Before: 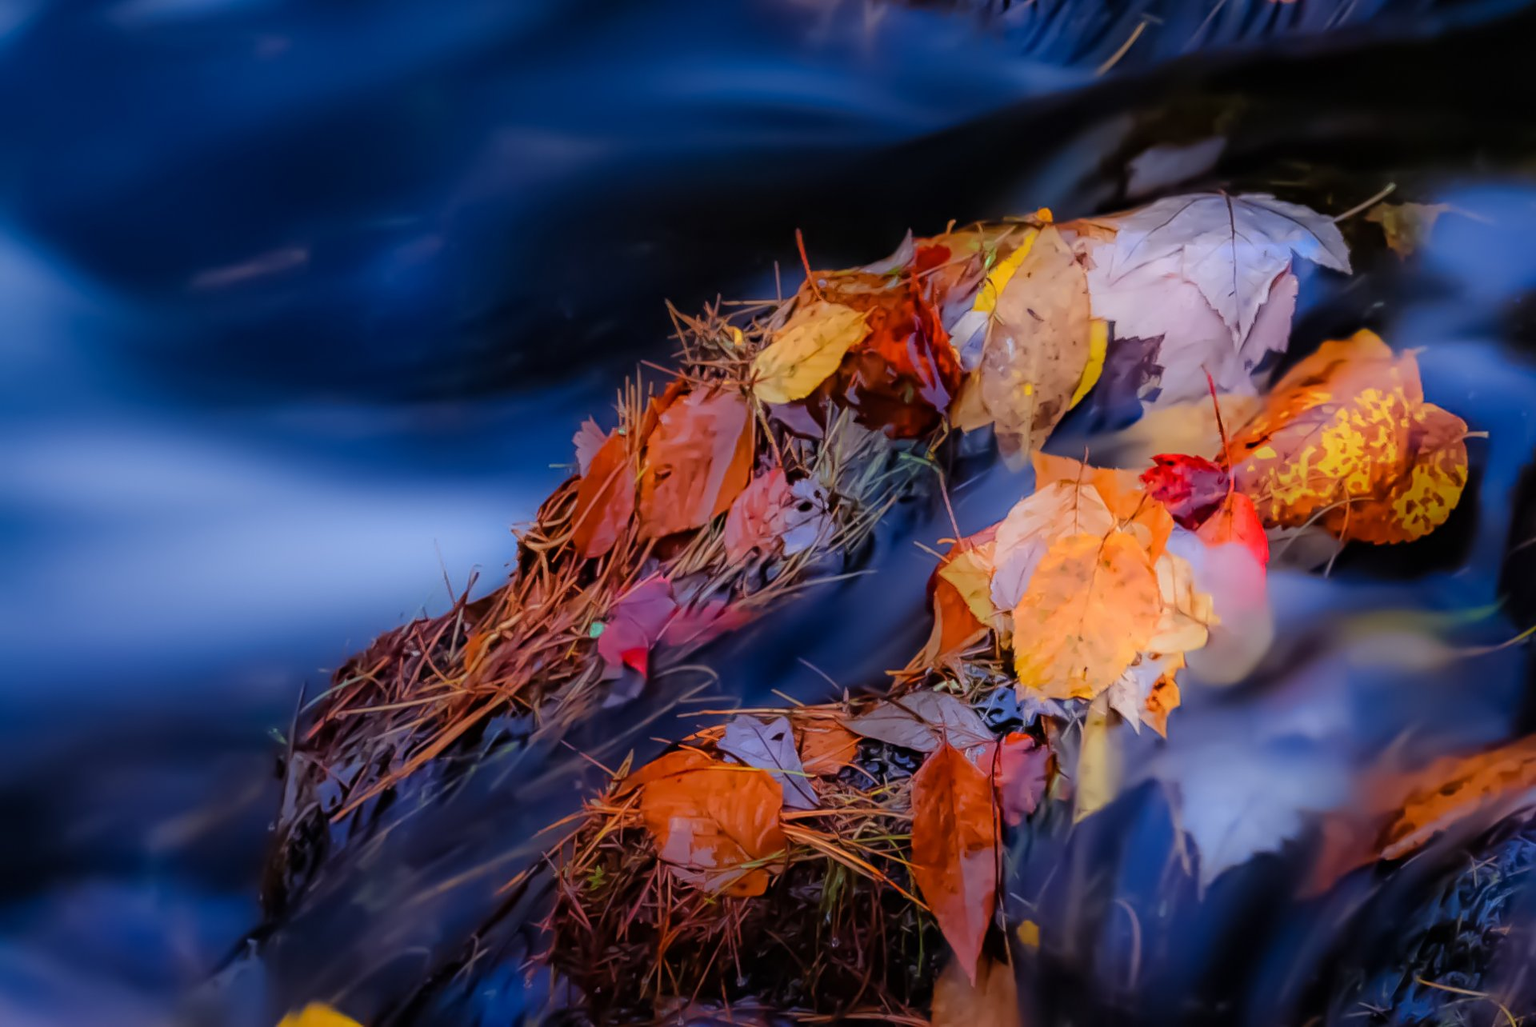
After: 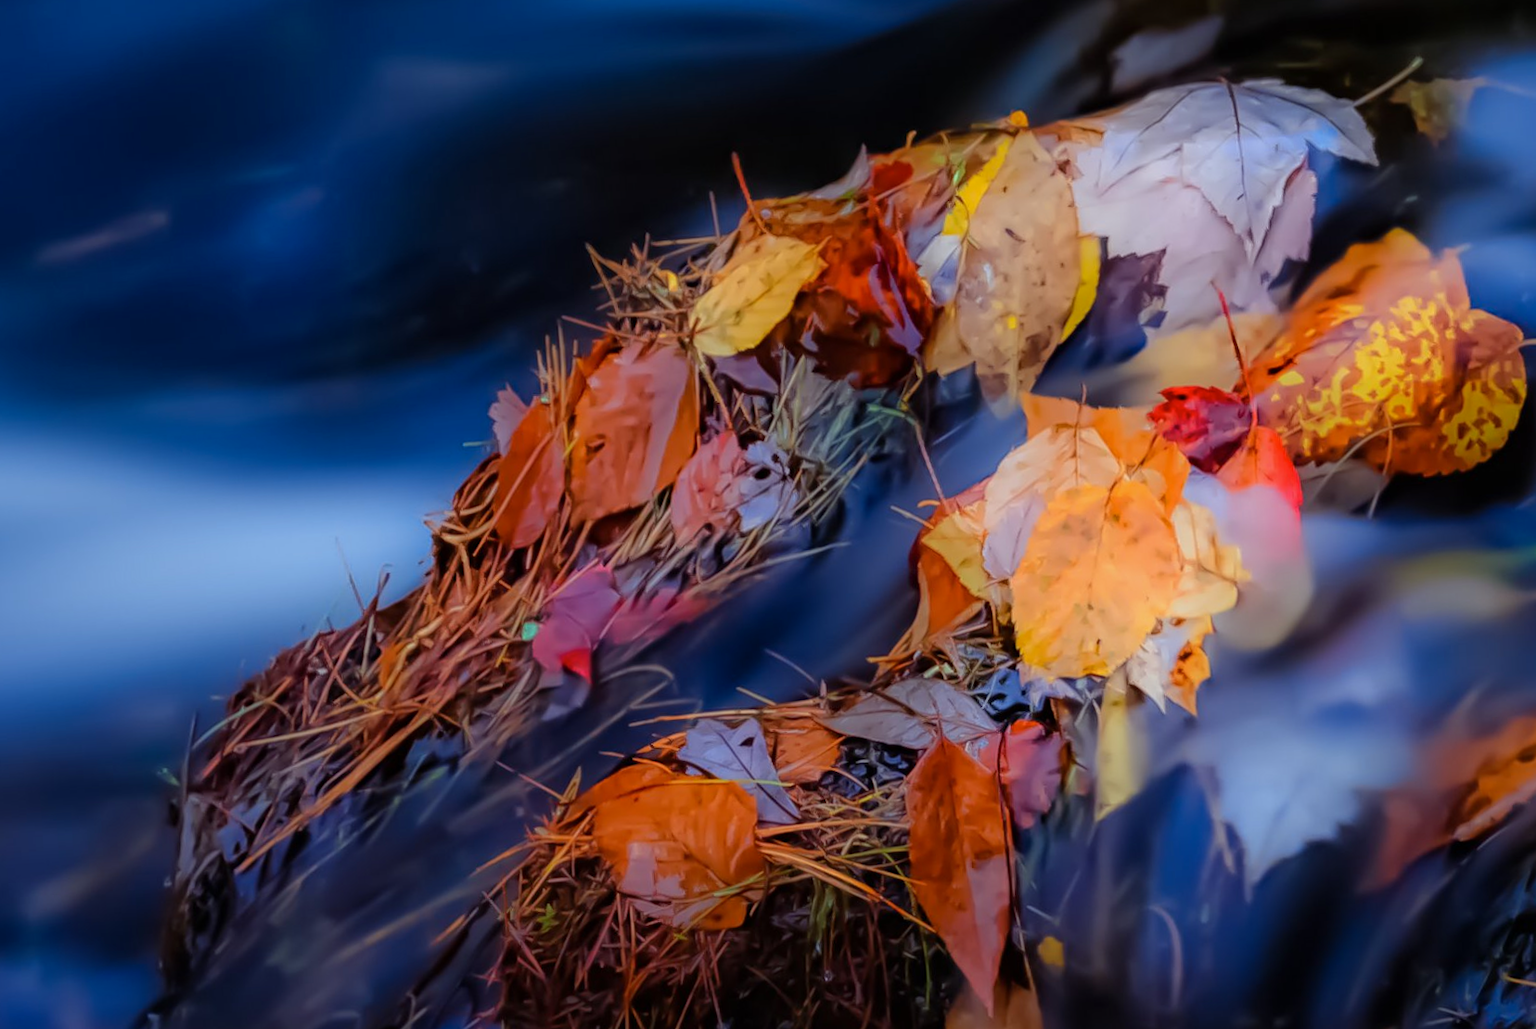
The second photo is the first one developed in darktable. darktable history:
crop and rotate: angle 3.53°, left 5.964%, top 5.699%
color correction: highlights a* -6.87, highlights b* 0.733
